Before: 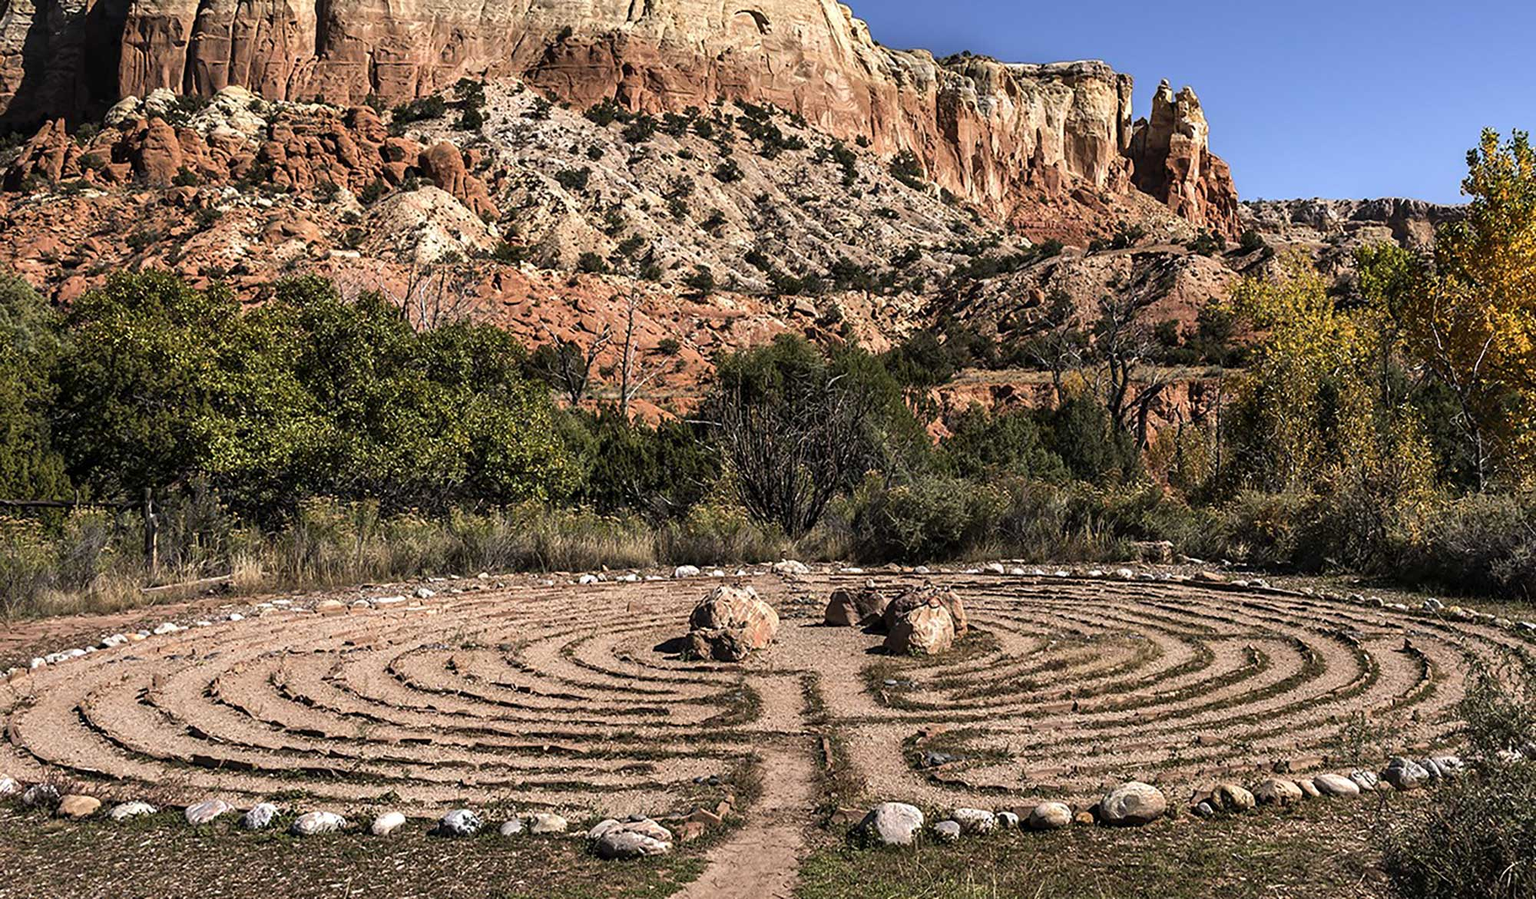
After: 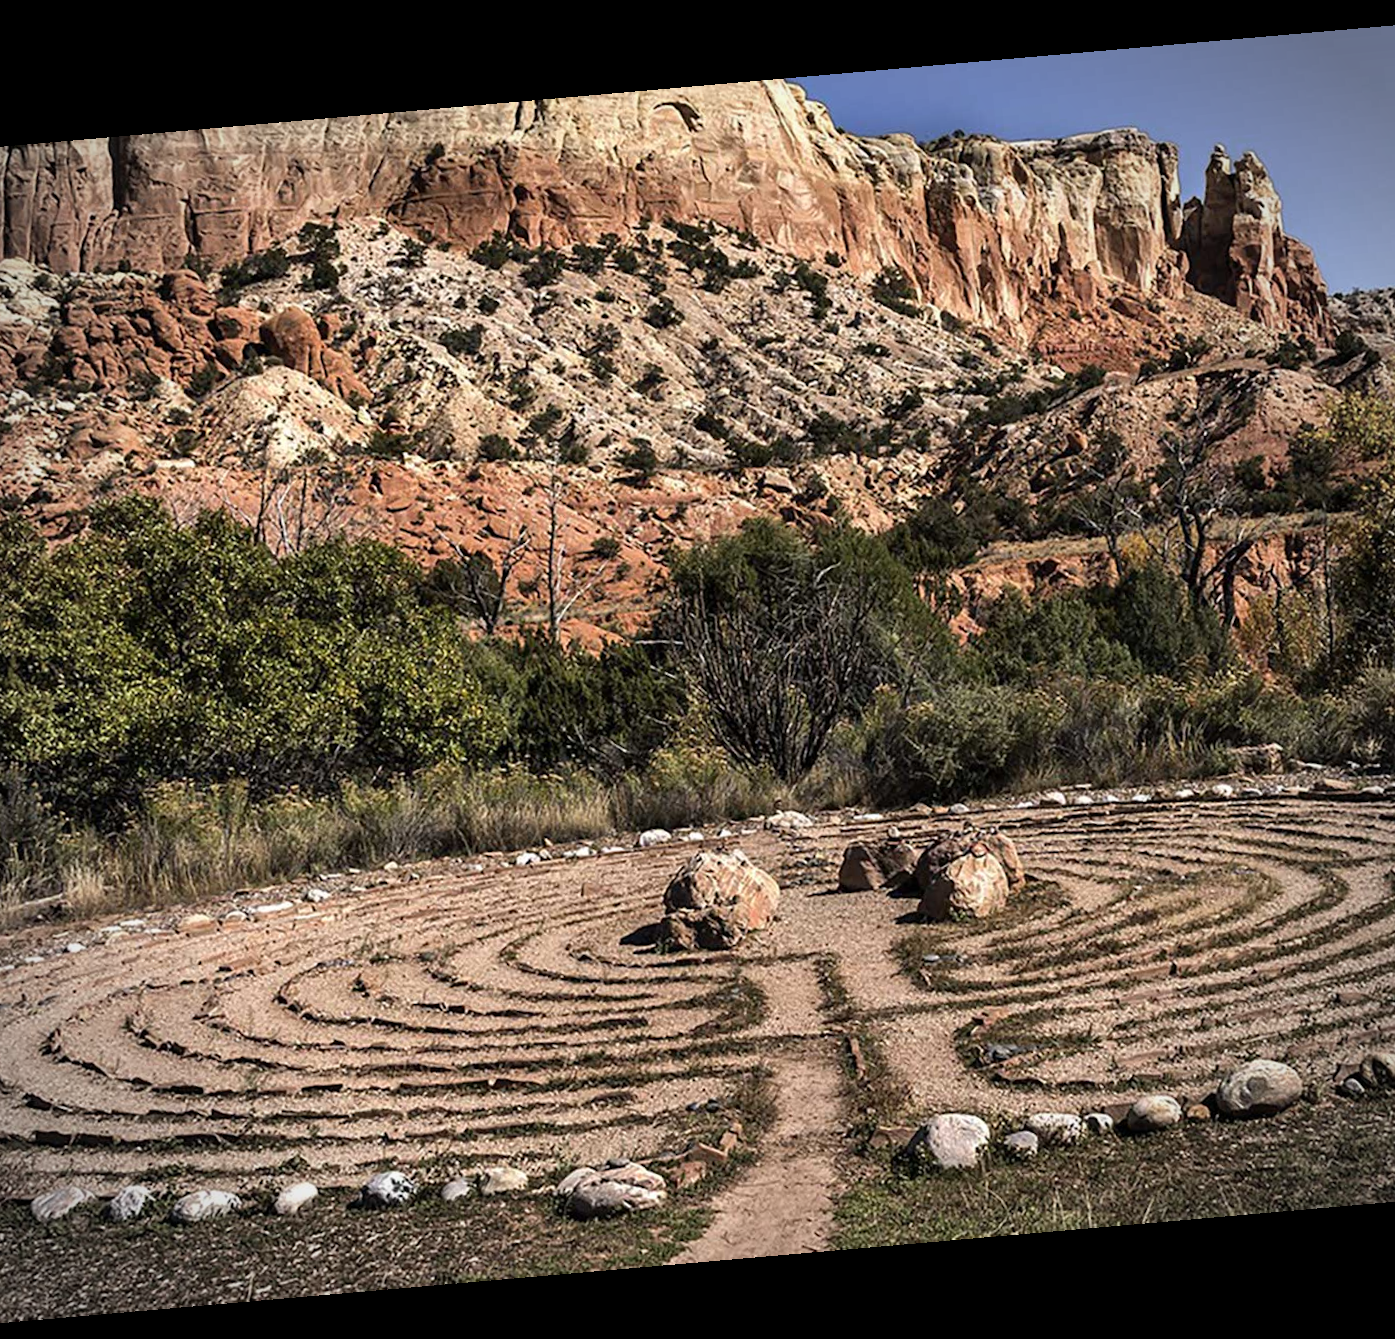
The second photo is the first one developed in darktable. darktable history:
crop and rotate: left 14.385%, right 18.948%
rotate and perspective: rotation -4.98°, automatic cropping off
shadows and highlights: shadows 22.7, highlights -48.71, soften with gaussian
vignetting: automatic ratio true
